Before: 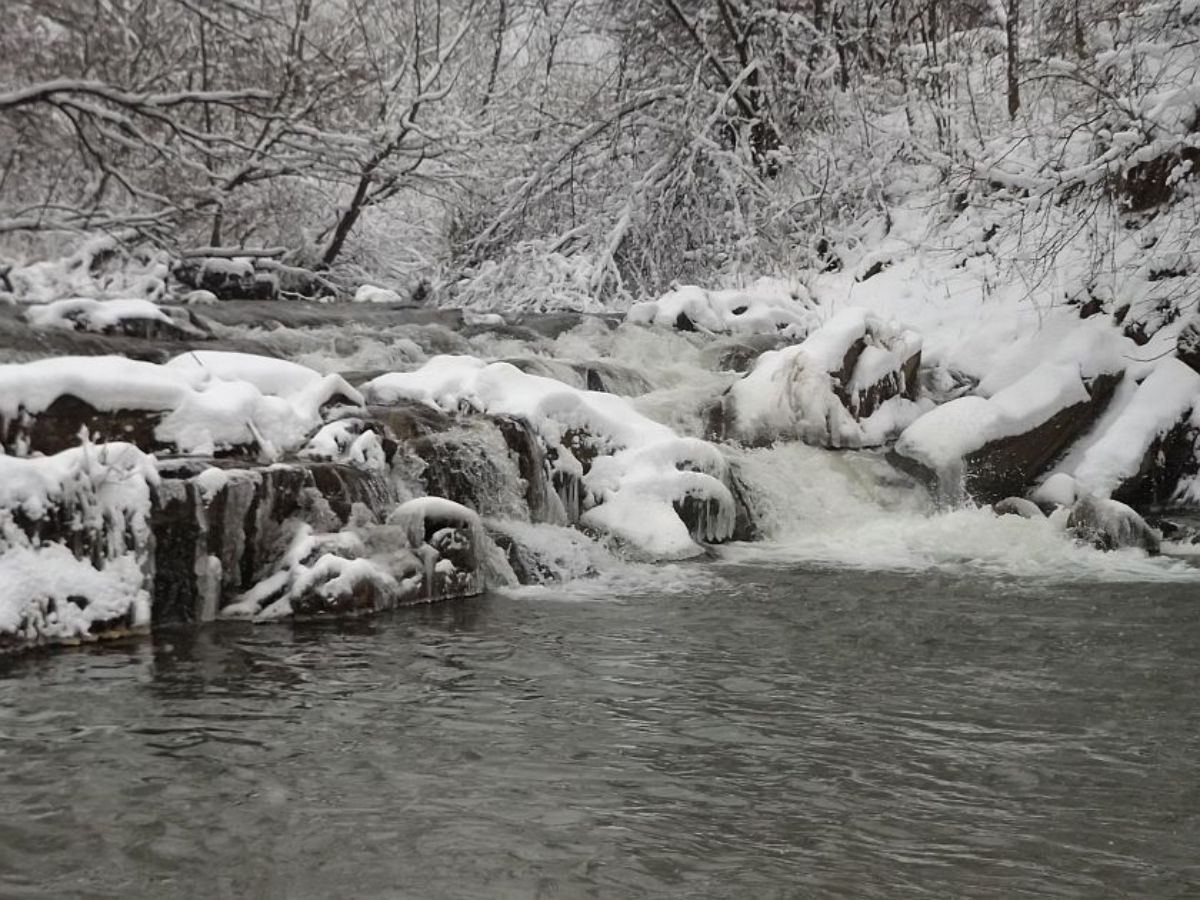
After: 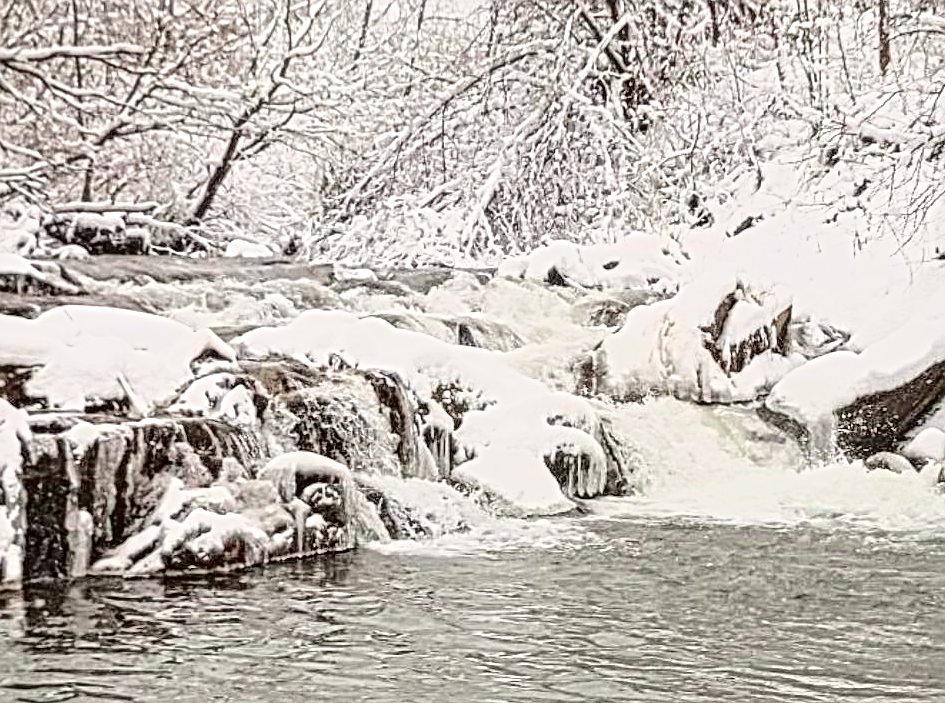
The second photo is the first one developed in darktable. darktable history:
color contrast: green-magenta contrast 0.84, blue-yellow contrast 0.86
base curve: curves: ch0 [(0, 0) (0.025, 0.046) (0.112, 0.277) (0.467, 0.74) (0.814, 0.929) (1, 0.942)]
tone curve: curves: ch0 [(0, 0.013) (0.175, 0.11) (0.337, 0.304) (0.498, 0.485) (0.78, 0.742) (0.993, 0.954)]; ch1 [(0, 0) (0.294, 0.184) (0.359, 0.34) (0.362, 0.35) (0.43, 0.41) (0.469, 0.463) (0.495, 0.502) (0.54, 0.563) (0.612, 0.641) (1, 1)]; ch2 [(0, 0) (0.44, 0.437) (0.495, 0.502) (0.524, 0.534) (0.557, 0.56) (0.634, 0.654) (0.728, 0.722) (1, 1)], color space Lab, independent channels, preserve colors none
crop and rotate: left 10.77%, top 5.1%, right 10.41%, bottom 16.76%
levels: levels [0, 0.478, 1]
local contrast: mode bilateral grid, contrast 20, coarseness 3, detail 300%, midtone range 0.2
contrast equalizer: y [[0.5 ×6], [0.5 ×6], [0.5, 0.5, 0.501, 0.545, 0.707, 0.863], [0 ×6], [0 ×6]]
exposure: black level correction 0, exposure 0.6 EV, compensate highlight preservation false
